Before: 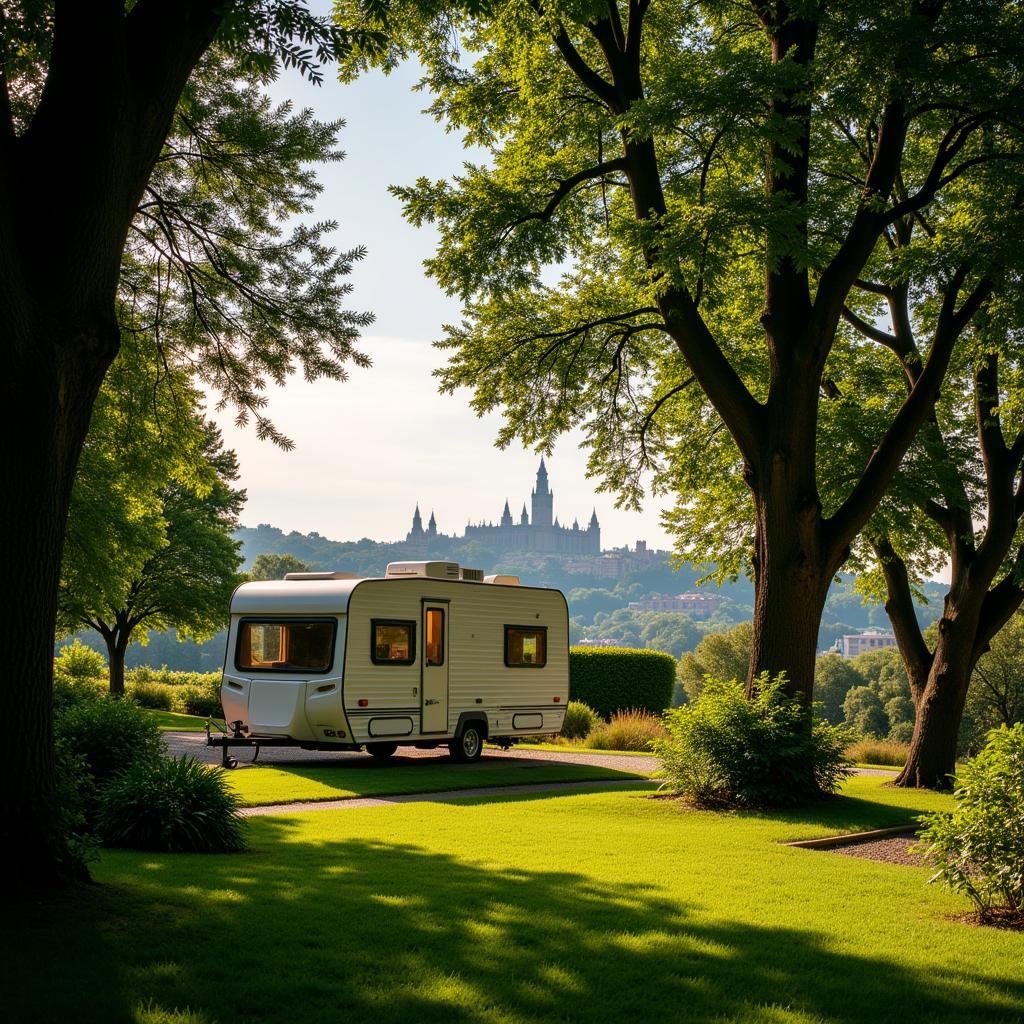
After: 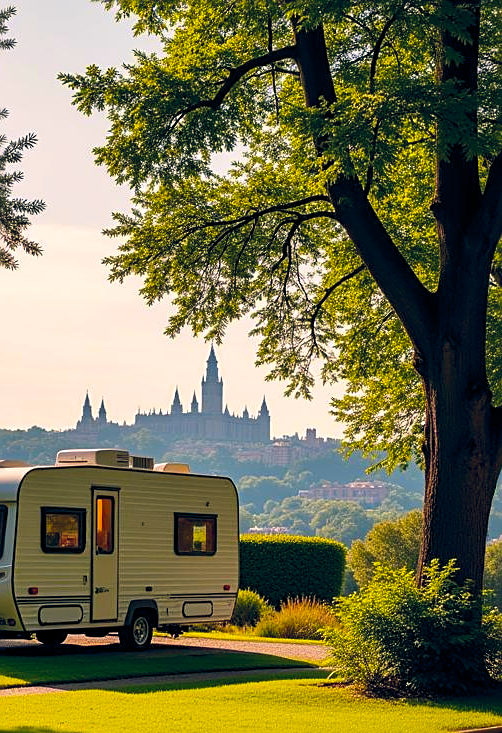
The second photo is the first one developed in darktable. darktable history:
sharpen: on, module defaults
color balance rgb: highlights gain › chroma 3.007%, highlights gain › hue 54.6°, global offset › chroma 0.138%, global offset › hue 254.17°, perceptual saturation grading › global saturation 19.278%, global vibrance 20%
crop: left 32.234%, top 10.966%, right 18.662%, bottom 17.432%
